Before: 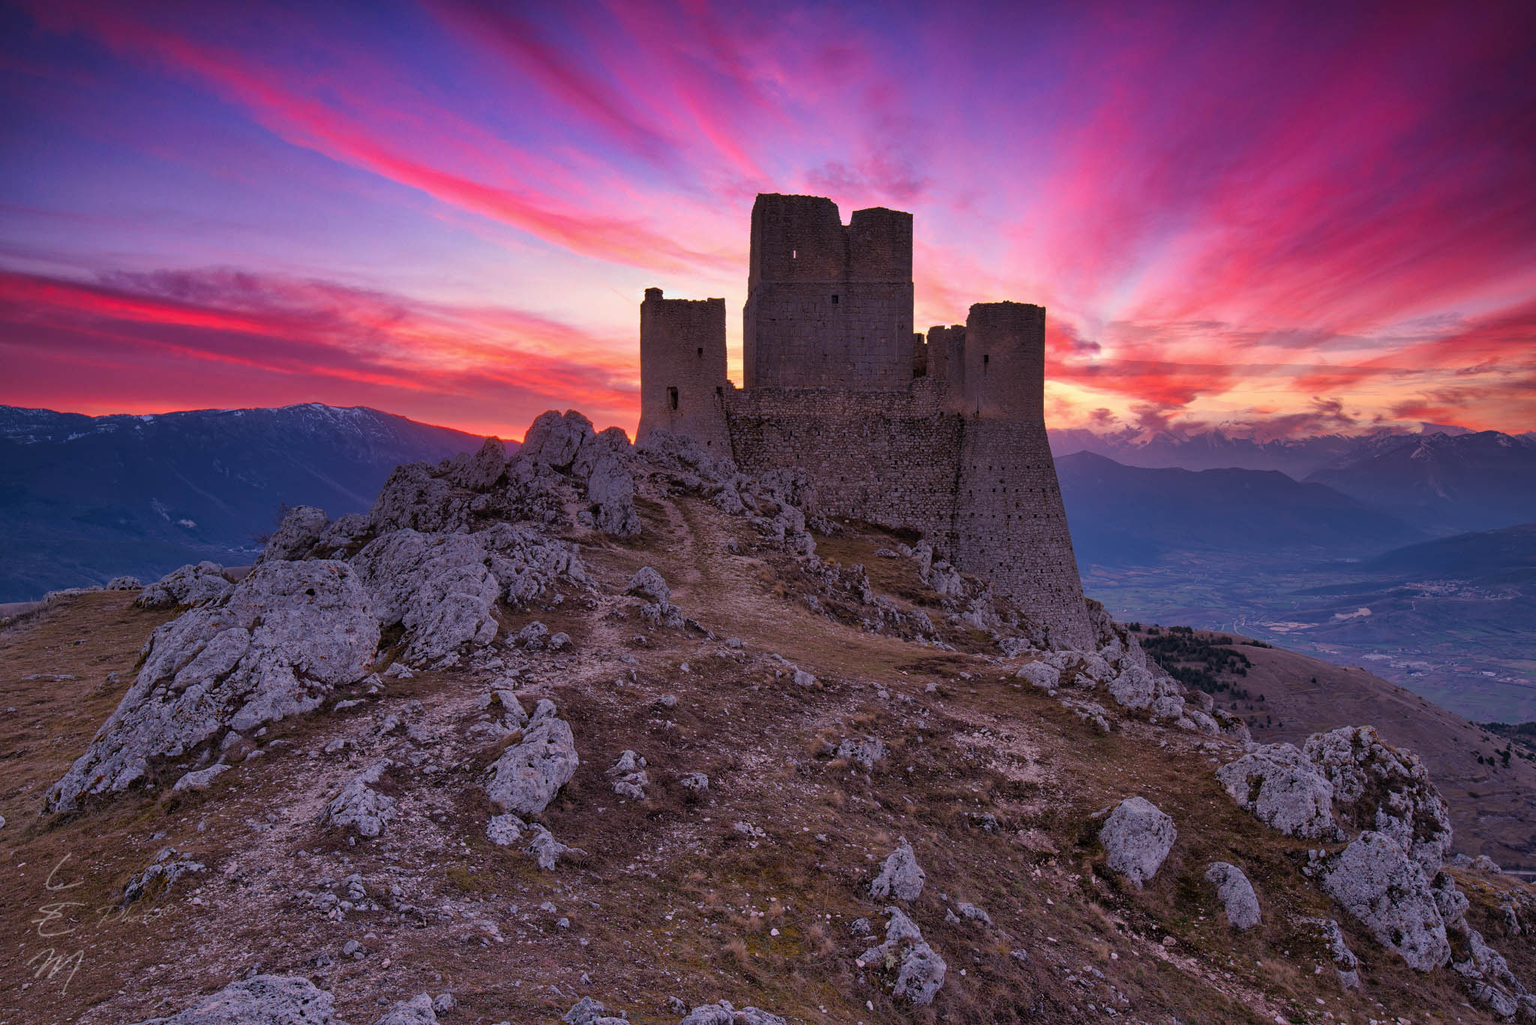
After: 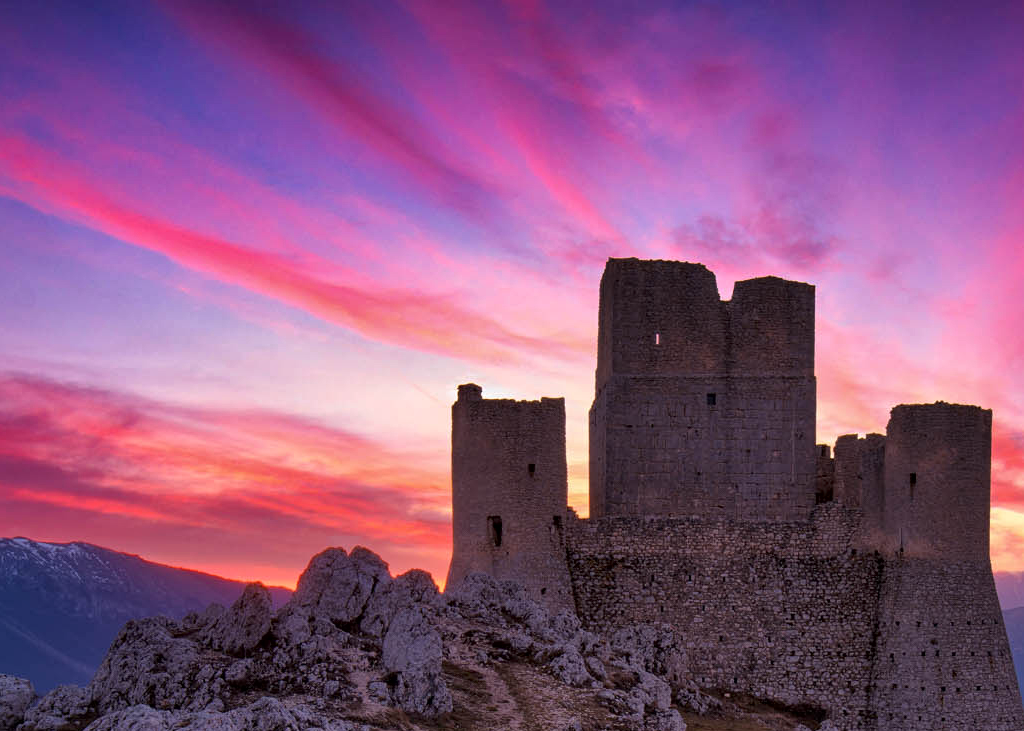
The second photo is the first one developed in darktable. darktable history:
crop: left 19.646%, right 30.334%, bottom 46.51%
local contrast: mode bilateral grid, contrast 20, coarseness 51, detail 132%, midtone range 0.2
